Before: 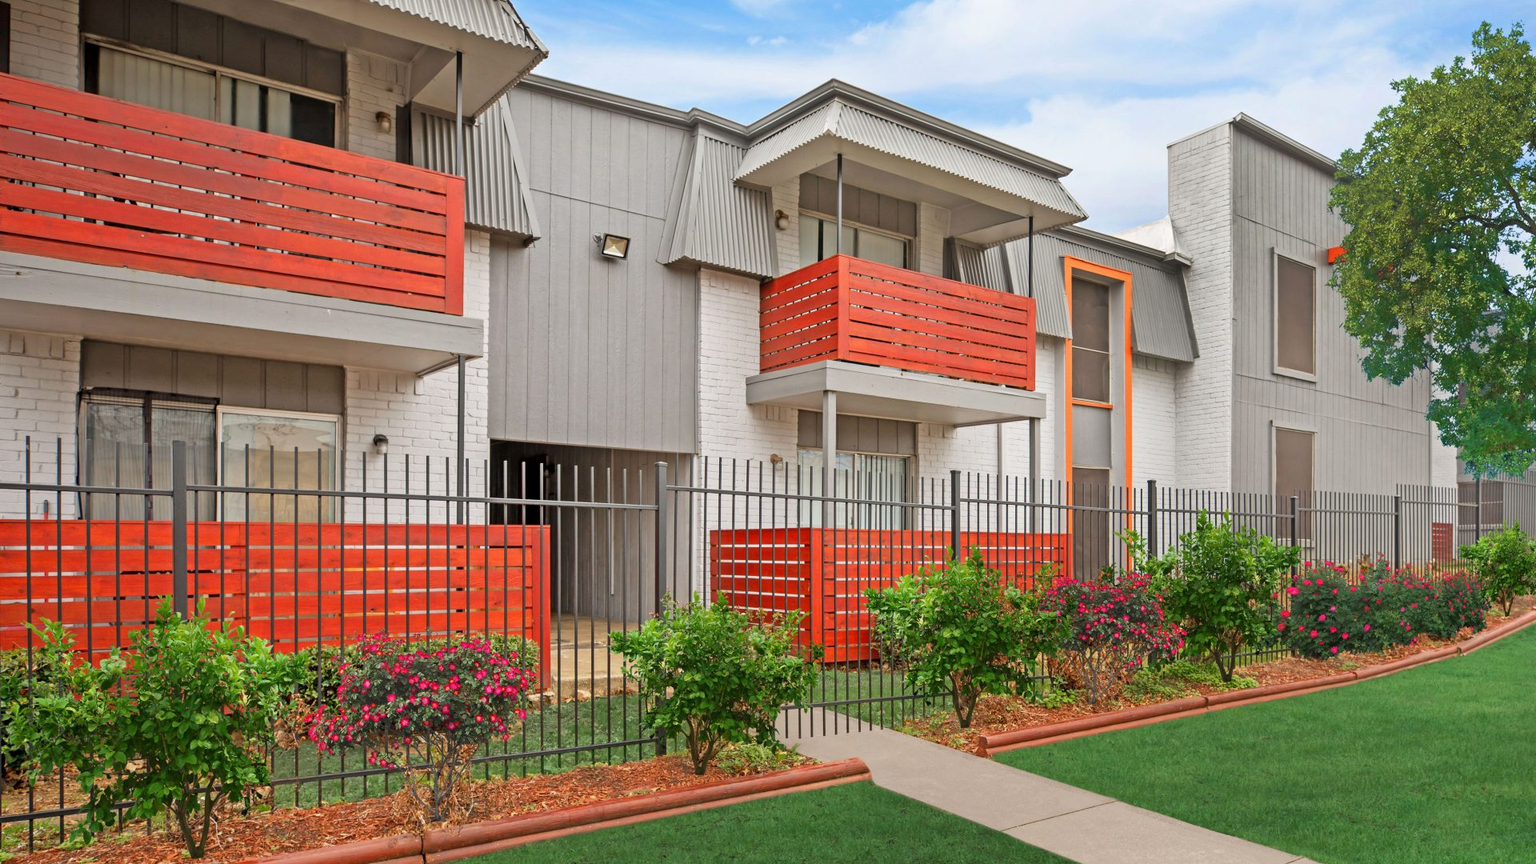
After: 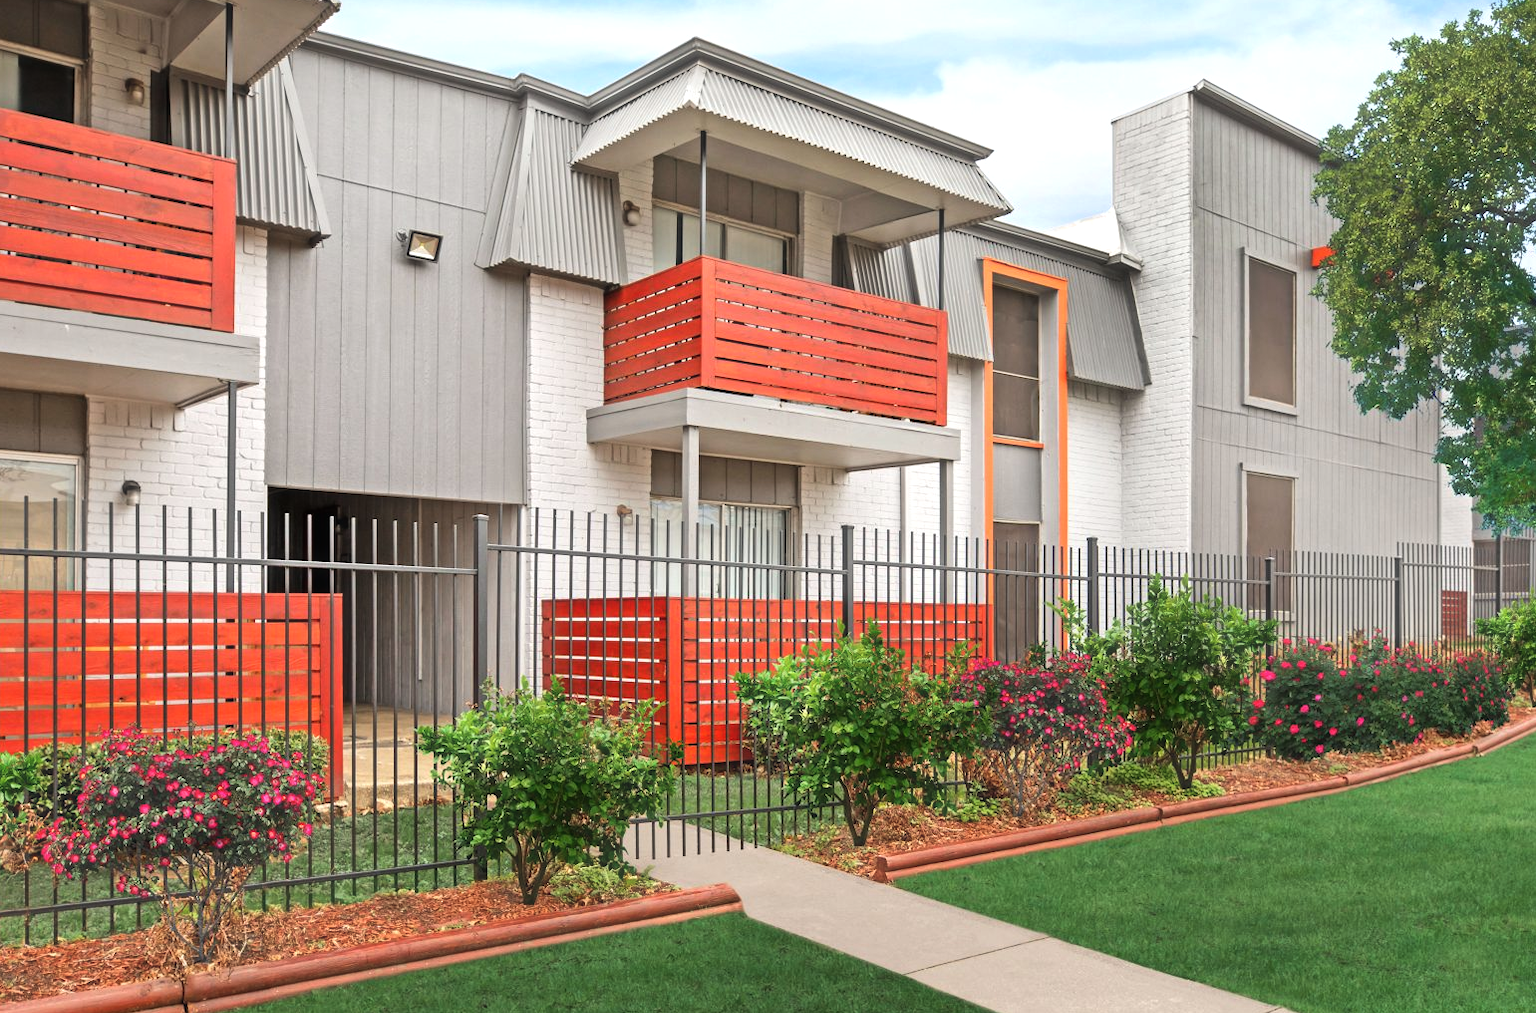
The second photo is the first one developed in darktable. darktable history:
haze removal: strength -0.1, adaptive false
crop and rotate: left 17.959%, top 5.771%, right 1.742%
tone equalizer: -8 EV -0.417 EV, -7 EV -0.389 EV, -6 EV -0.333 EV, -5 EV -0.222 EV, -3 EV 0.222 EV, -2 EV 0.333 EV, -1 EV 0.389 EV, +0 EV 0.417 EV, edges refinement/feathering 500, mask exposure compensation -1.57 EV, preserve details no
